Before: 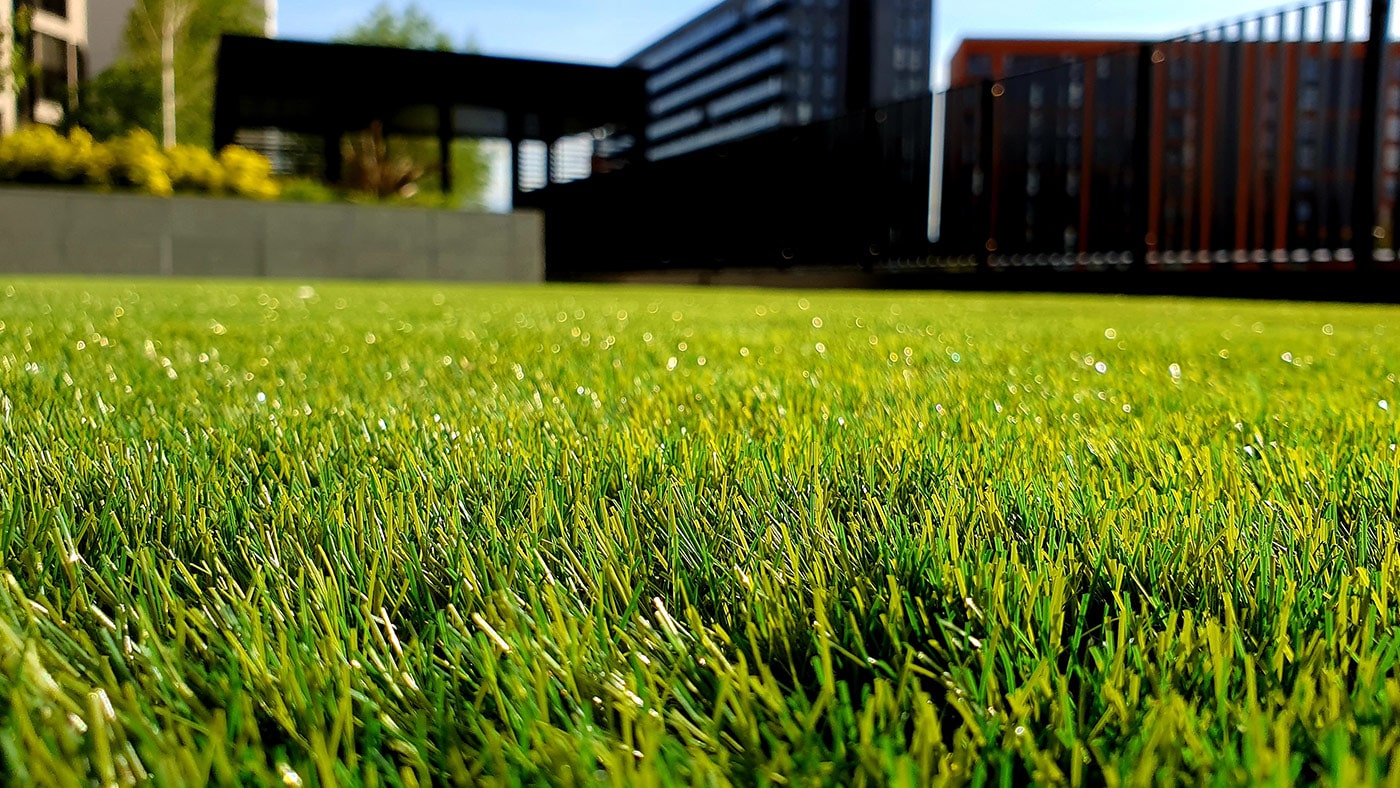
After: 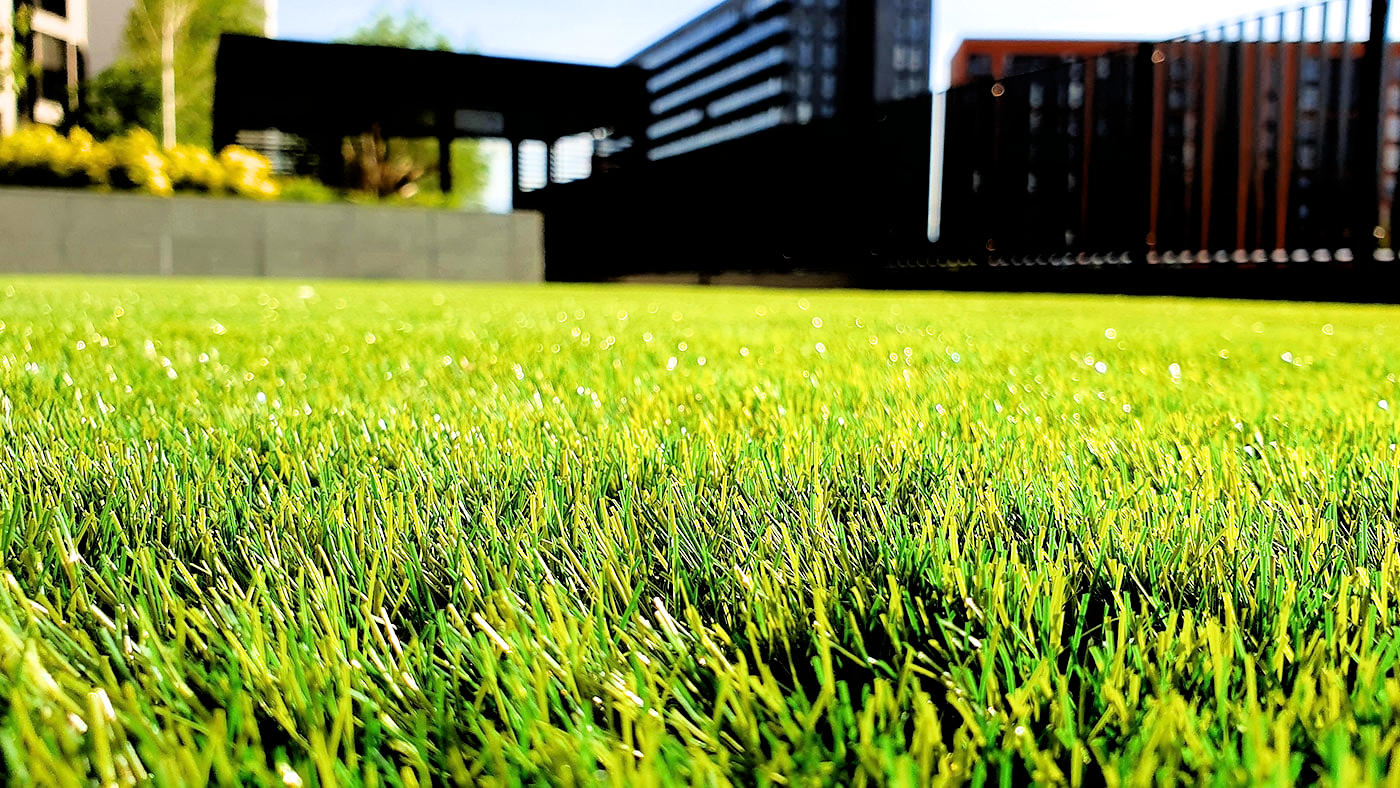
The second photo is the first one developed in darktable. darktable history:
filmic rgb: black relative exposure -3.86 EV, white relative exposure 3.48 EV, hardness 2.63, contrast 1.103
exposure: exposure 1.223 EV, compensate highlight preservation false
